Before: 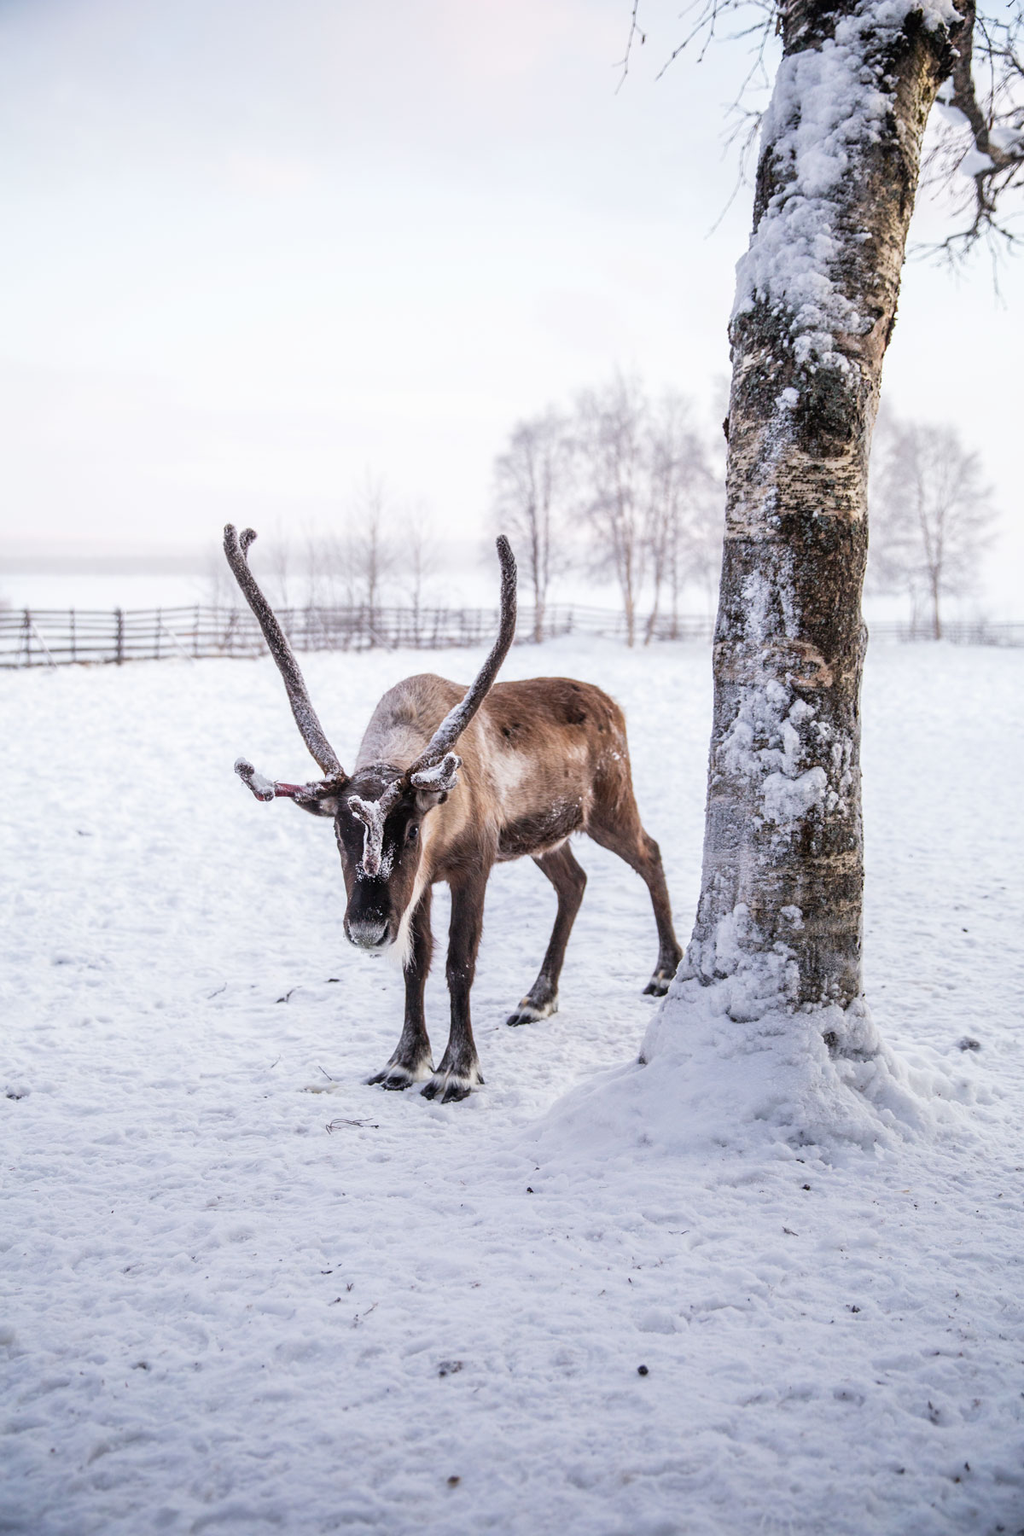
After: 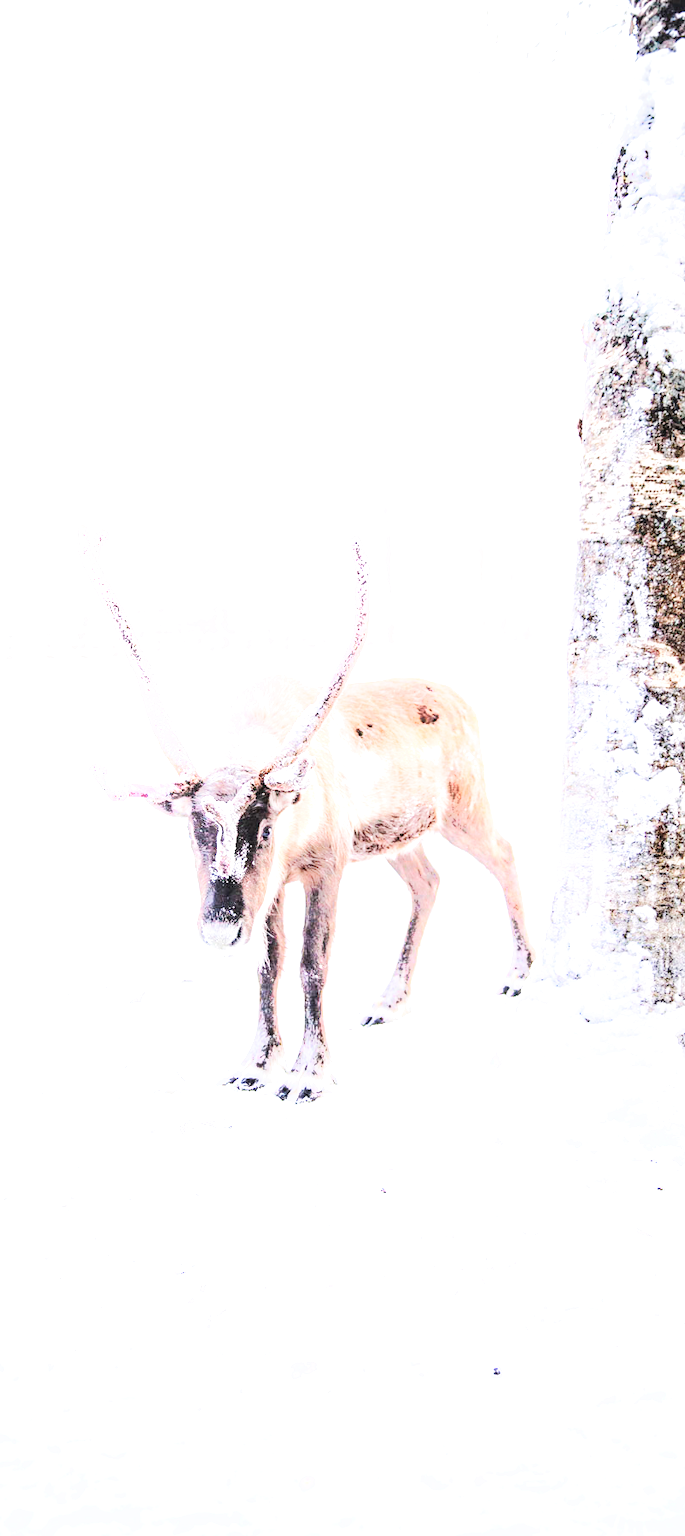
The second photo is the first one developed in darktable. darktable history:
crop and rotate: left 14.414%, right 18.635%
shadows and highlights: shadows -23.98, highlights 50.27, soften with gaussian
local contrast: on, module defaults
base curve: curves: ch0 [(0, 0) (0.028, 0.03) (0.121, 0.232) (0.46, 0.748) (0.859, 0.968) (1, 1)], preserve colors none
exposure: black level correction 0.001, exposure 1.648 EV, compensate highlight preservation false
tone curve: curves: ch0 [(0, 0) (0.003, 0.014) (0.011, 0.019) (0.025, 0.028) (0.044, 0.044) (0.069, 0.069) (0.1, 0.1) (0.136, 0.131) (0.177, 0.168) (0.224, 0.206) (0.277, 0.255) (0.335, 0.309) (0.399, 0.374) (0.468, 0.452) (0.543, 0.535) (0.623, 0.623) (0.709, 0.72) (0.801, 0.815) (0.898, 0.898) (1, 1)], preserve colors none
